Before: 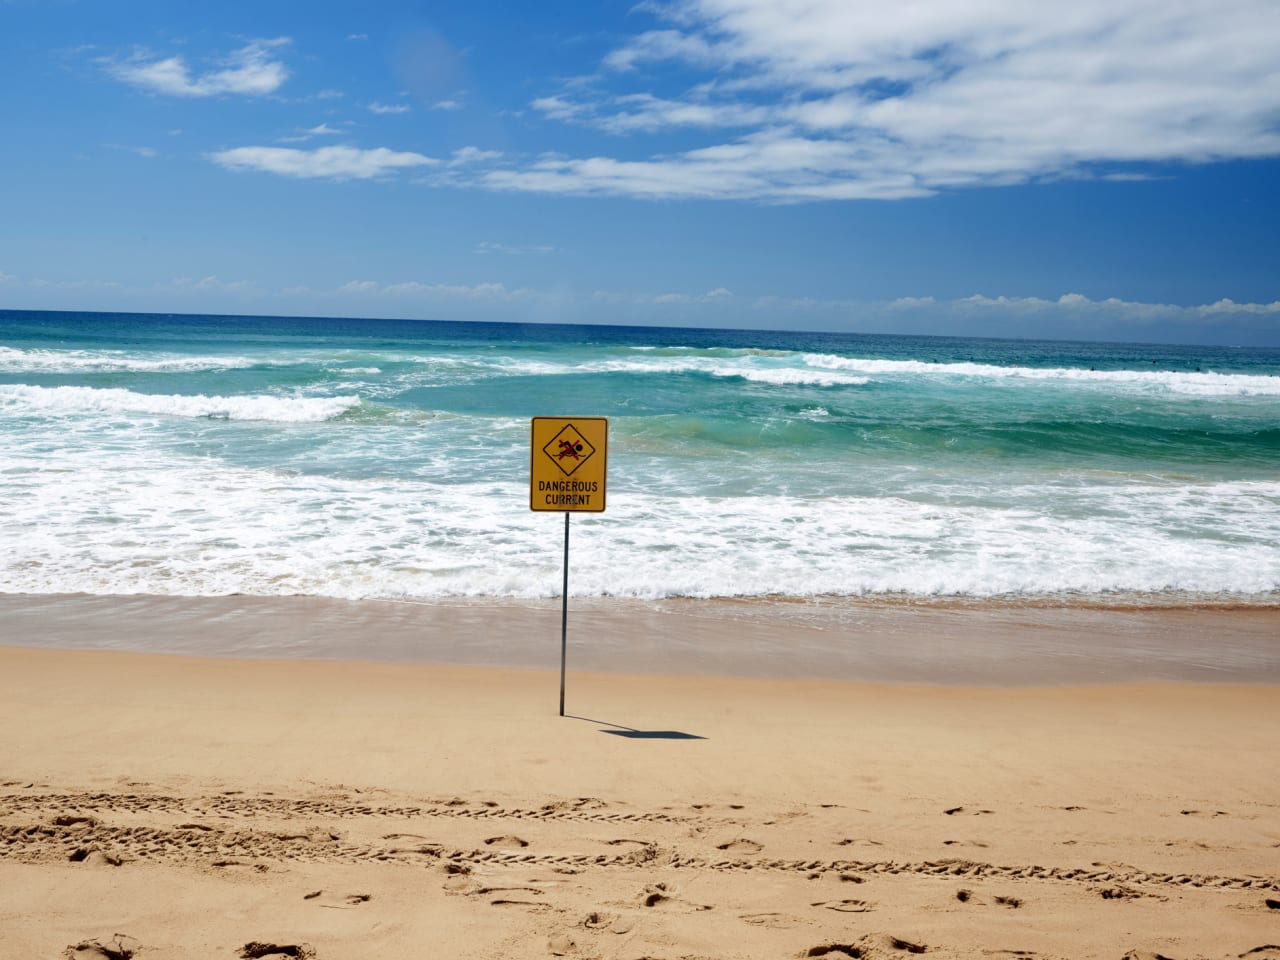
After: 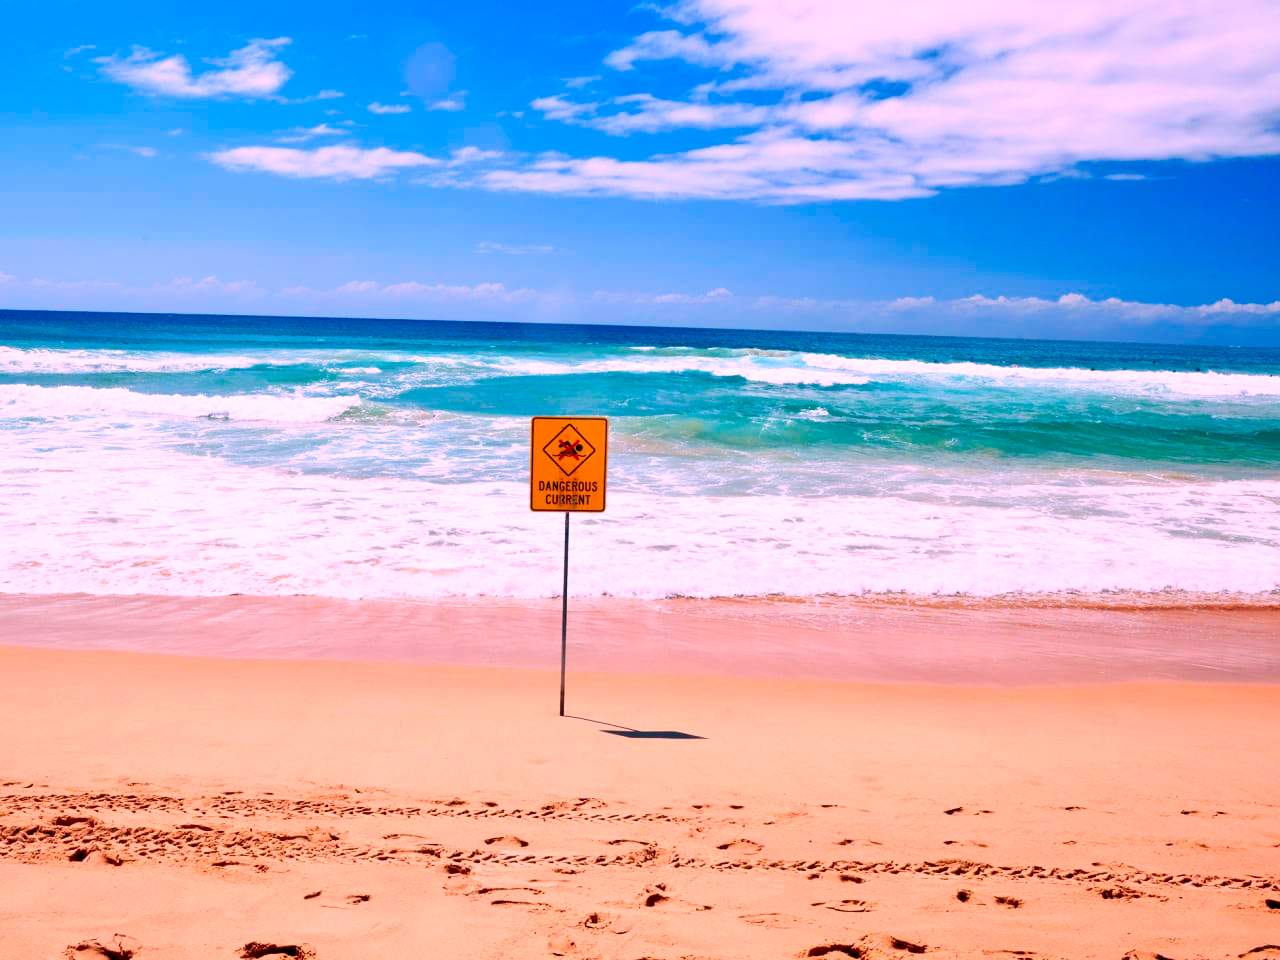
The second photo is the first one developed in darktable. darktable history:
contrast brightness saturation: contrast 0.18, saturation 0.3
tone equalizer: -7 EV 0.15 EV, -6 EV 0.6 EV, -5 EV 1.15 EV, -4 EV 1.33 EV, -3 EV 1.15 EV, -2 EV 0.6 EV, -1 EV 0.15 EV, mask exposure compensation -0.5 EV
white balance: red 1.188, blue 1.11
